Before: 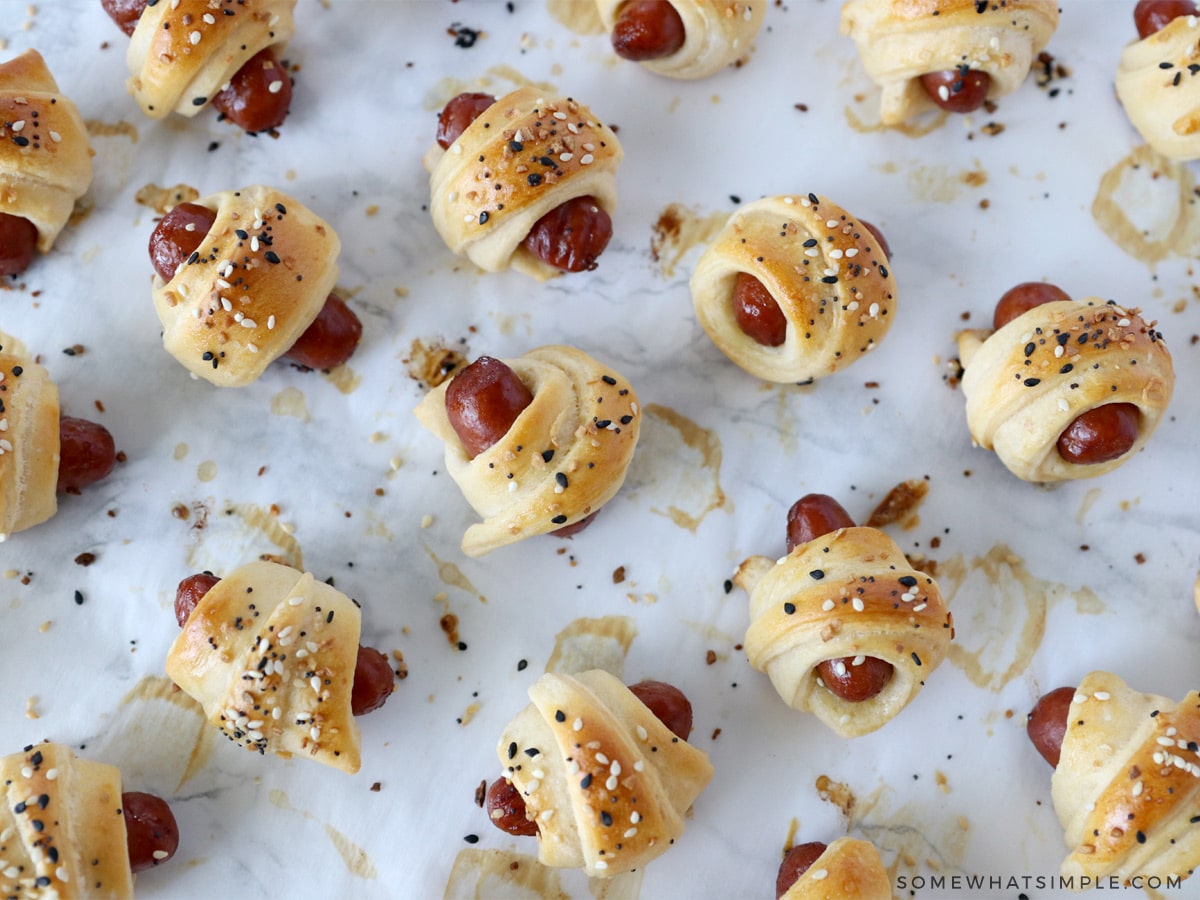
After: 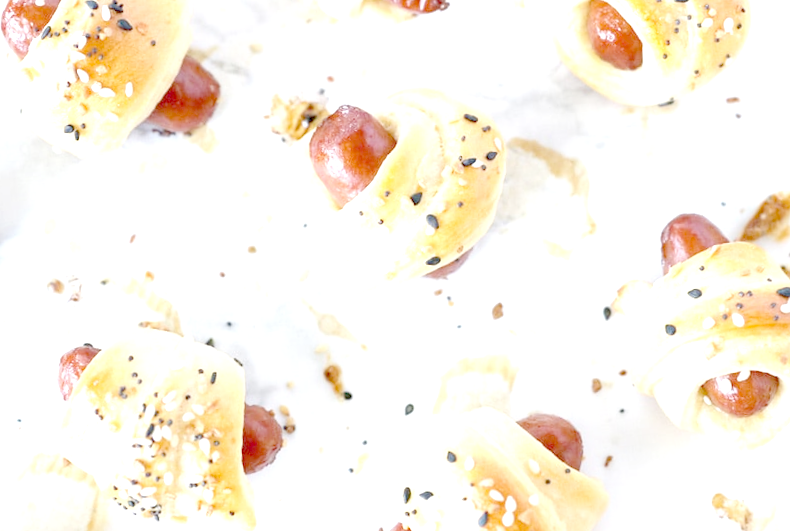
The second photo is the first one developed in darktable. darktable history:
rotate and perspective: rotation -4.98°, automatic cropping off
crop: left 13.312%, top 31.28%, right 24.627%, bottom 15.582%
exposure: exposure 0.722 EV
